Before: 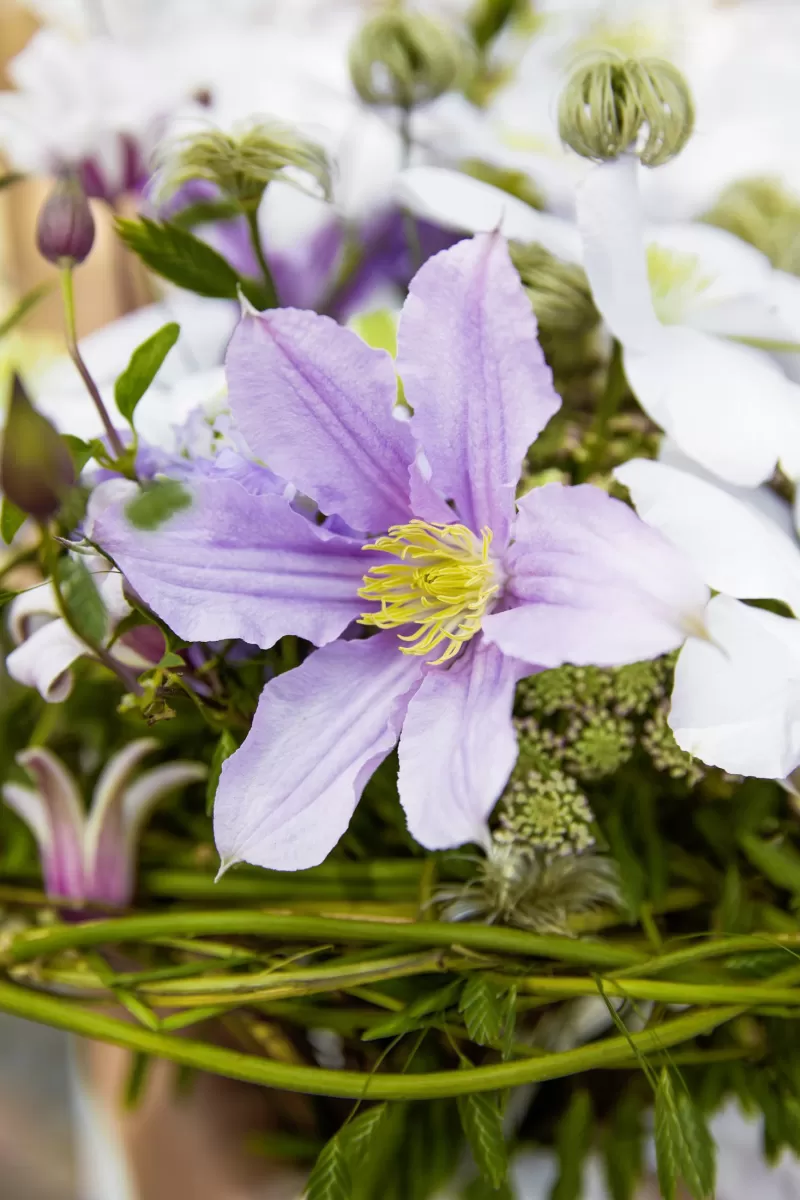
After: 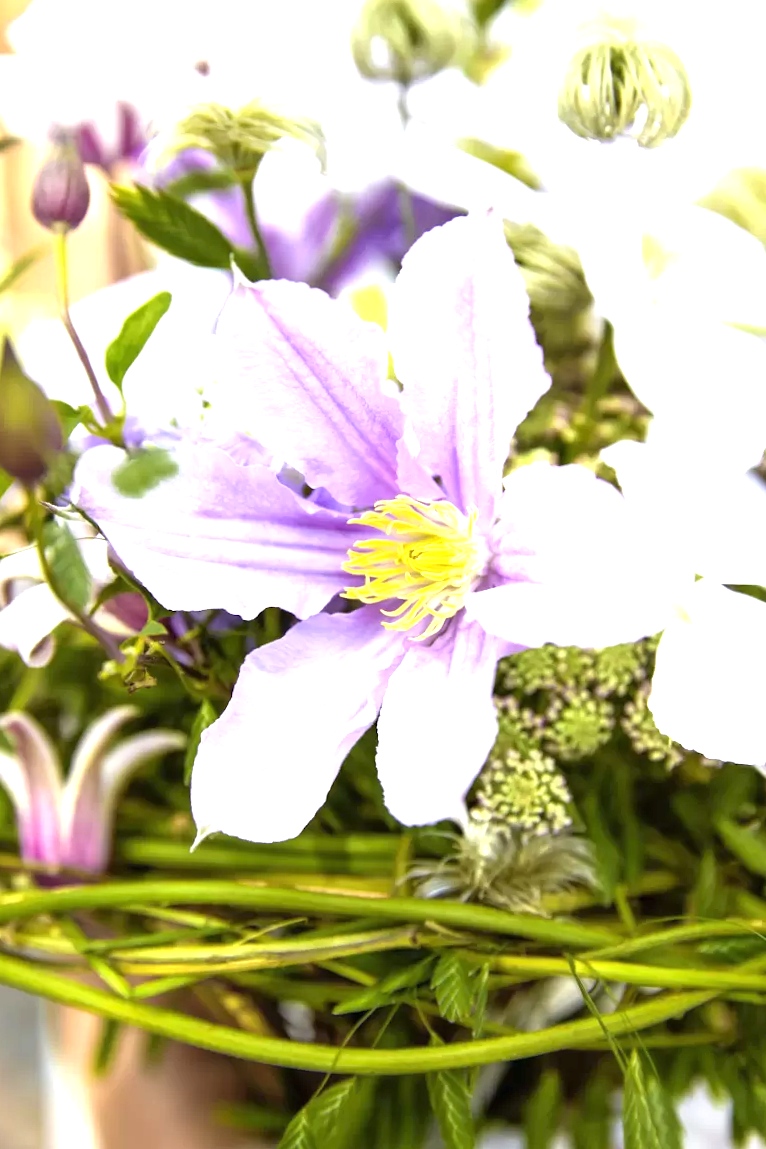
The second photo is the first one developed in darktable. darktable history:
exposure: black level correction 0, exposure 1.2 EV, compensate exposure bias true, compensate highlight preservation false
crop and rotate: angle -1.69°
